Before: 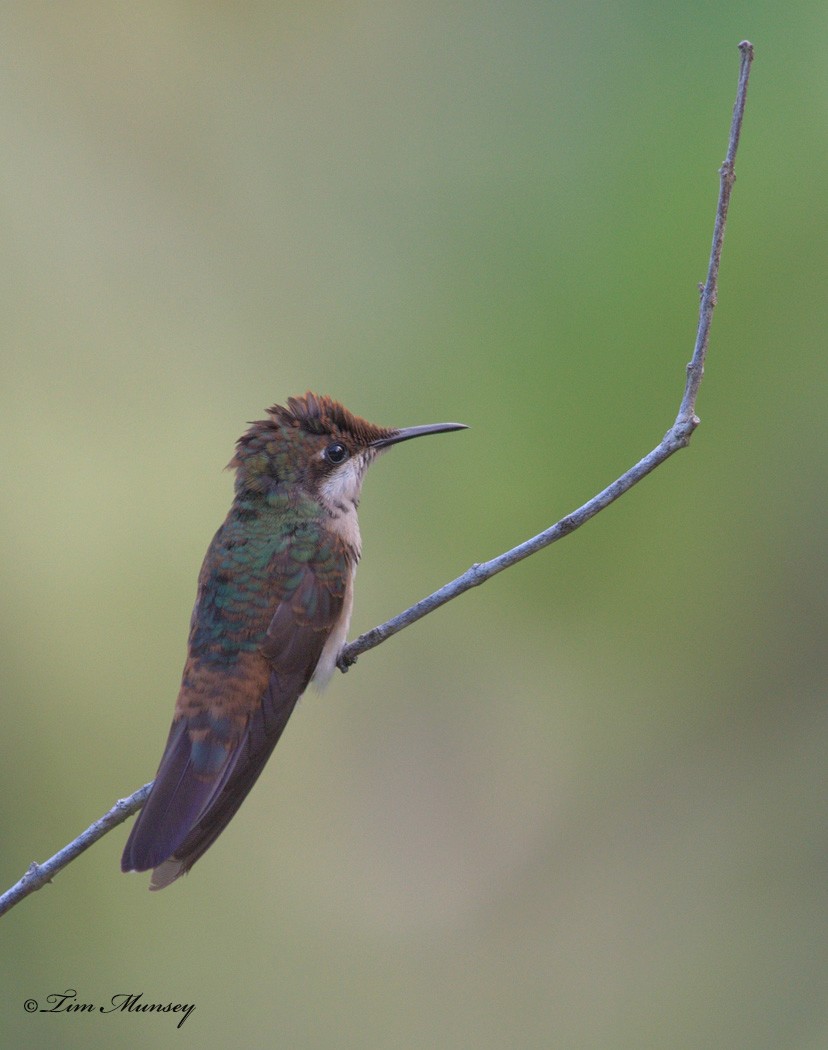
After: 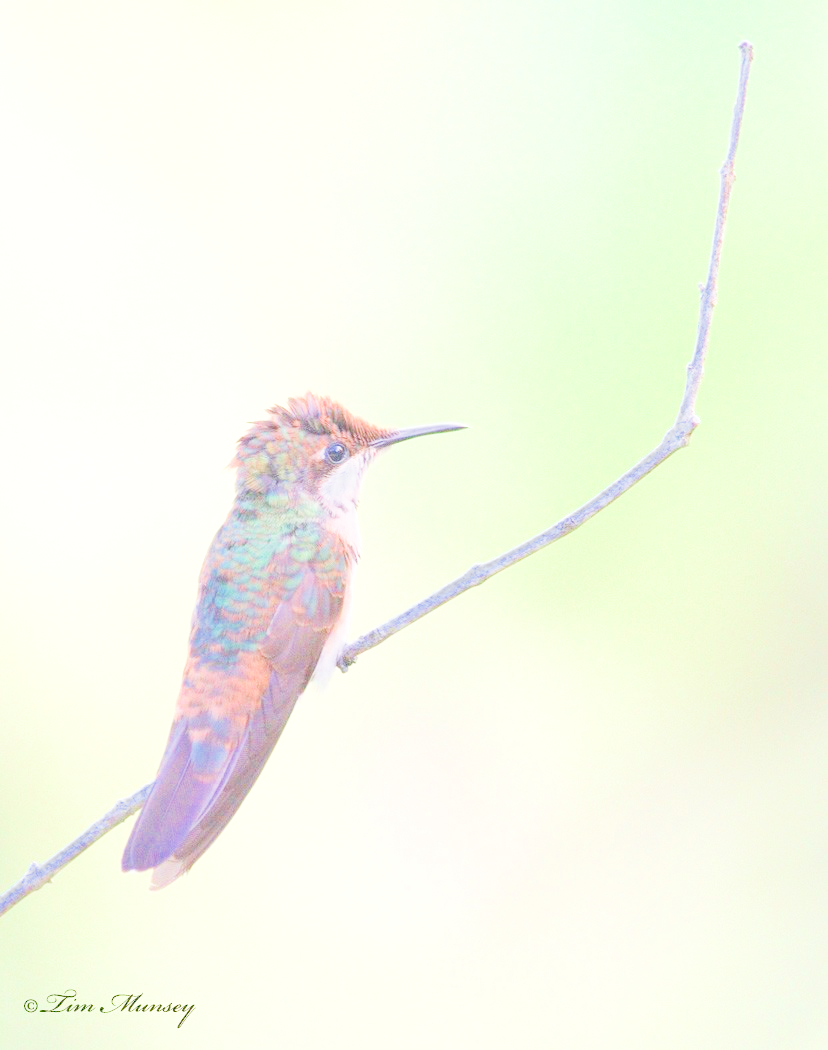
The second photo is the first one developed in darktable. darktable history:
filmic rgb: middle gray luminance 2.5%, black relative exposure -10 EV, white relative exposure 7 EV, threshold 6 EV, dynamic range scaling 10%, target black luminance 0%, hardness 3.19, latitude 44.39%, contrast 0.682, highlights saturation mix 5%, shadows ↔ highlights balance 13.63%, add noise in highlights 0, color science v3 (2019), use custom middle-gray values true, iterations of high-quality reconstruction 0, contrast in highlights soft, enable highlight reconstruction true
exposure: exposure 2 EV, compensate highlight preservation false
